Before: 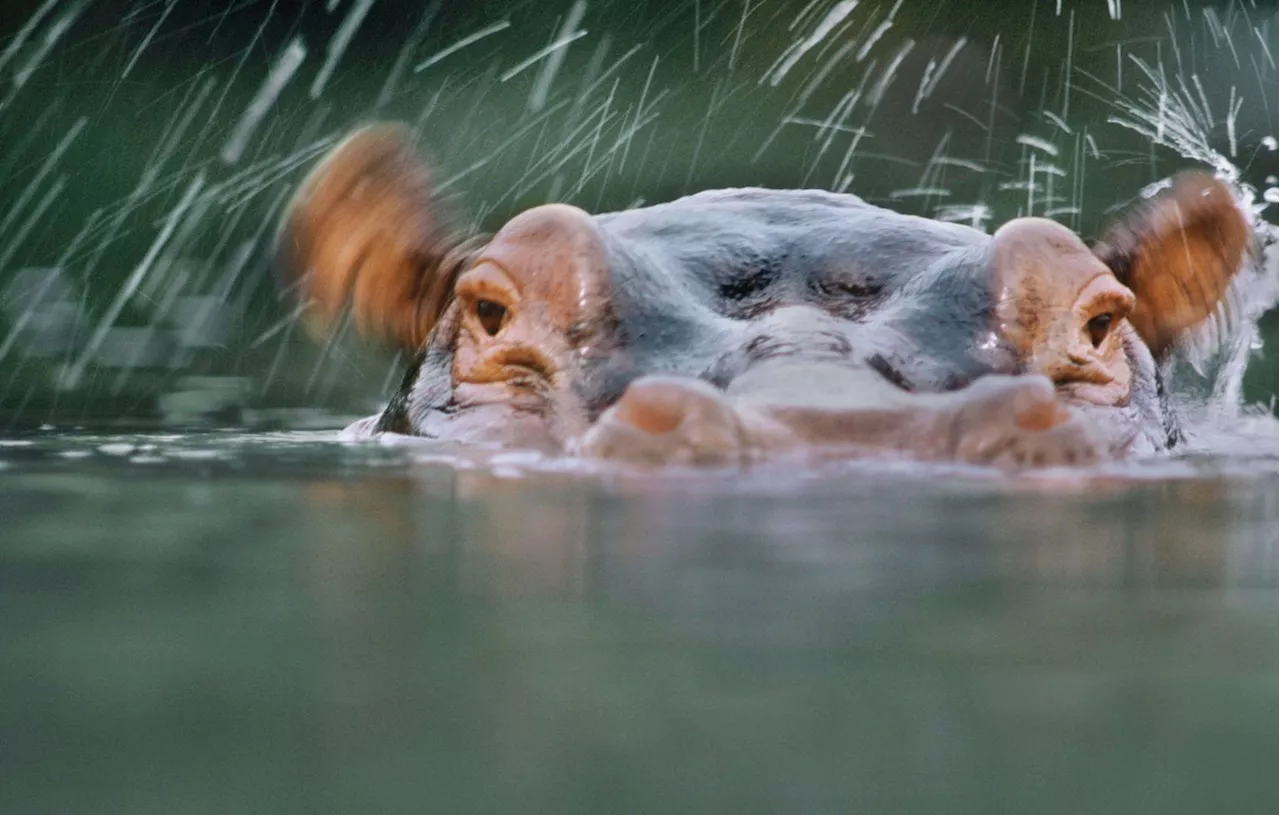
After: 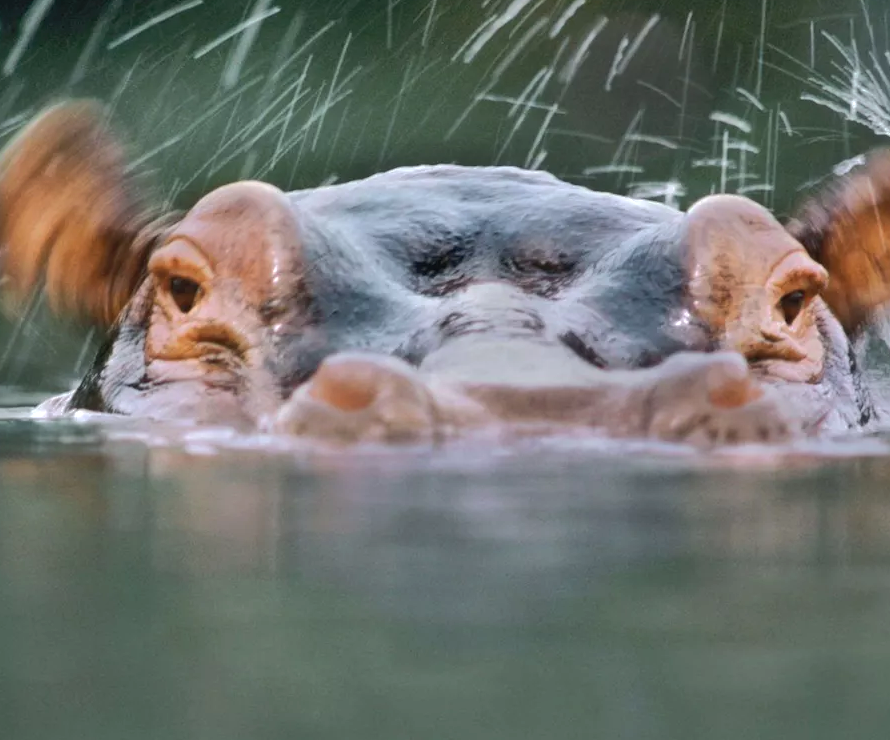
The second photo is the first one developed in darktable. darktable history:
crop and rotate: left 24.034%, top 2.838%, right 6.406%, bottom 6.299%
tone equalizer: -8 EV -0.417 EV, -7 EV -0.389 EV, -6 EV -0.333 EV, -5 EV -0.222 EV, -3 EV 0.222 EV, -2 EV 0.333 EV, -1 EV 0.389 EV, +0 EV 0.417 EV, edges refinement/feathering 500, mask exposure compensation -1.57 EV, preserve details no
shadows and highlights: highlights -60
